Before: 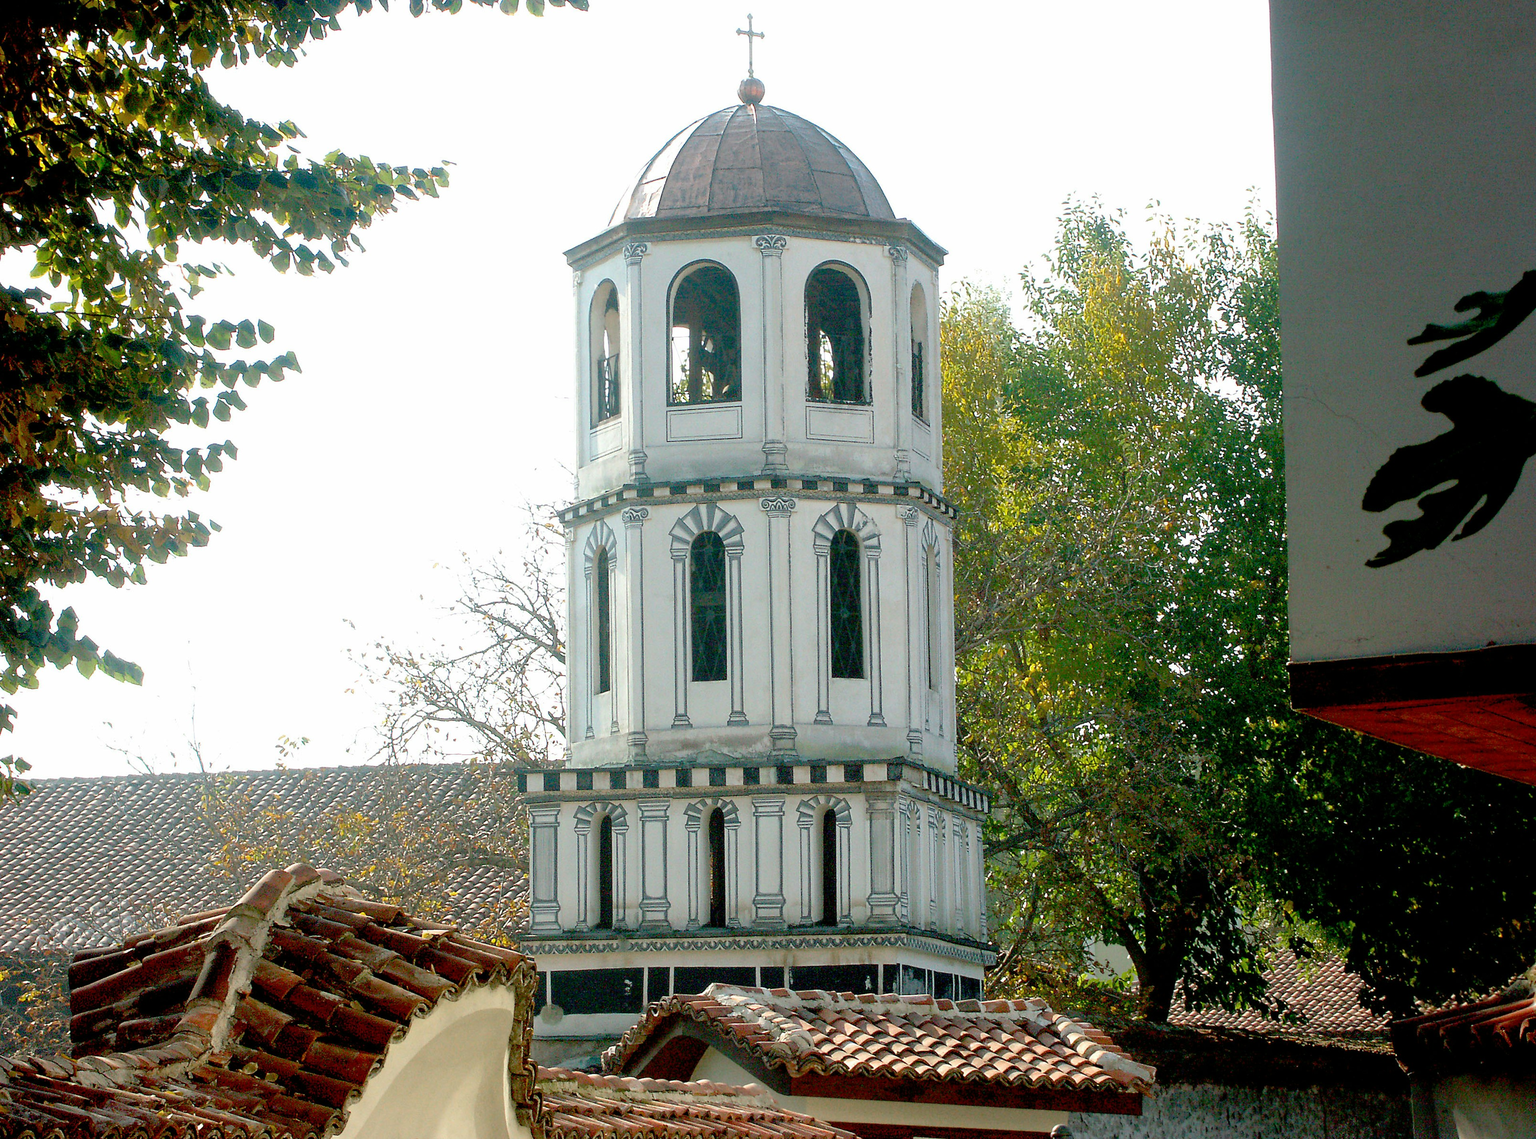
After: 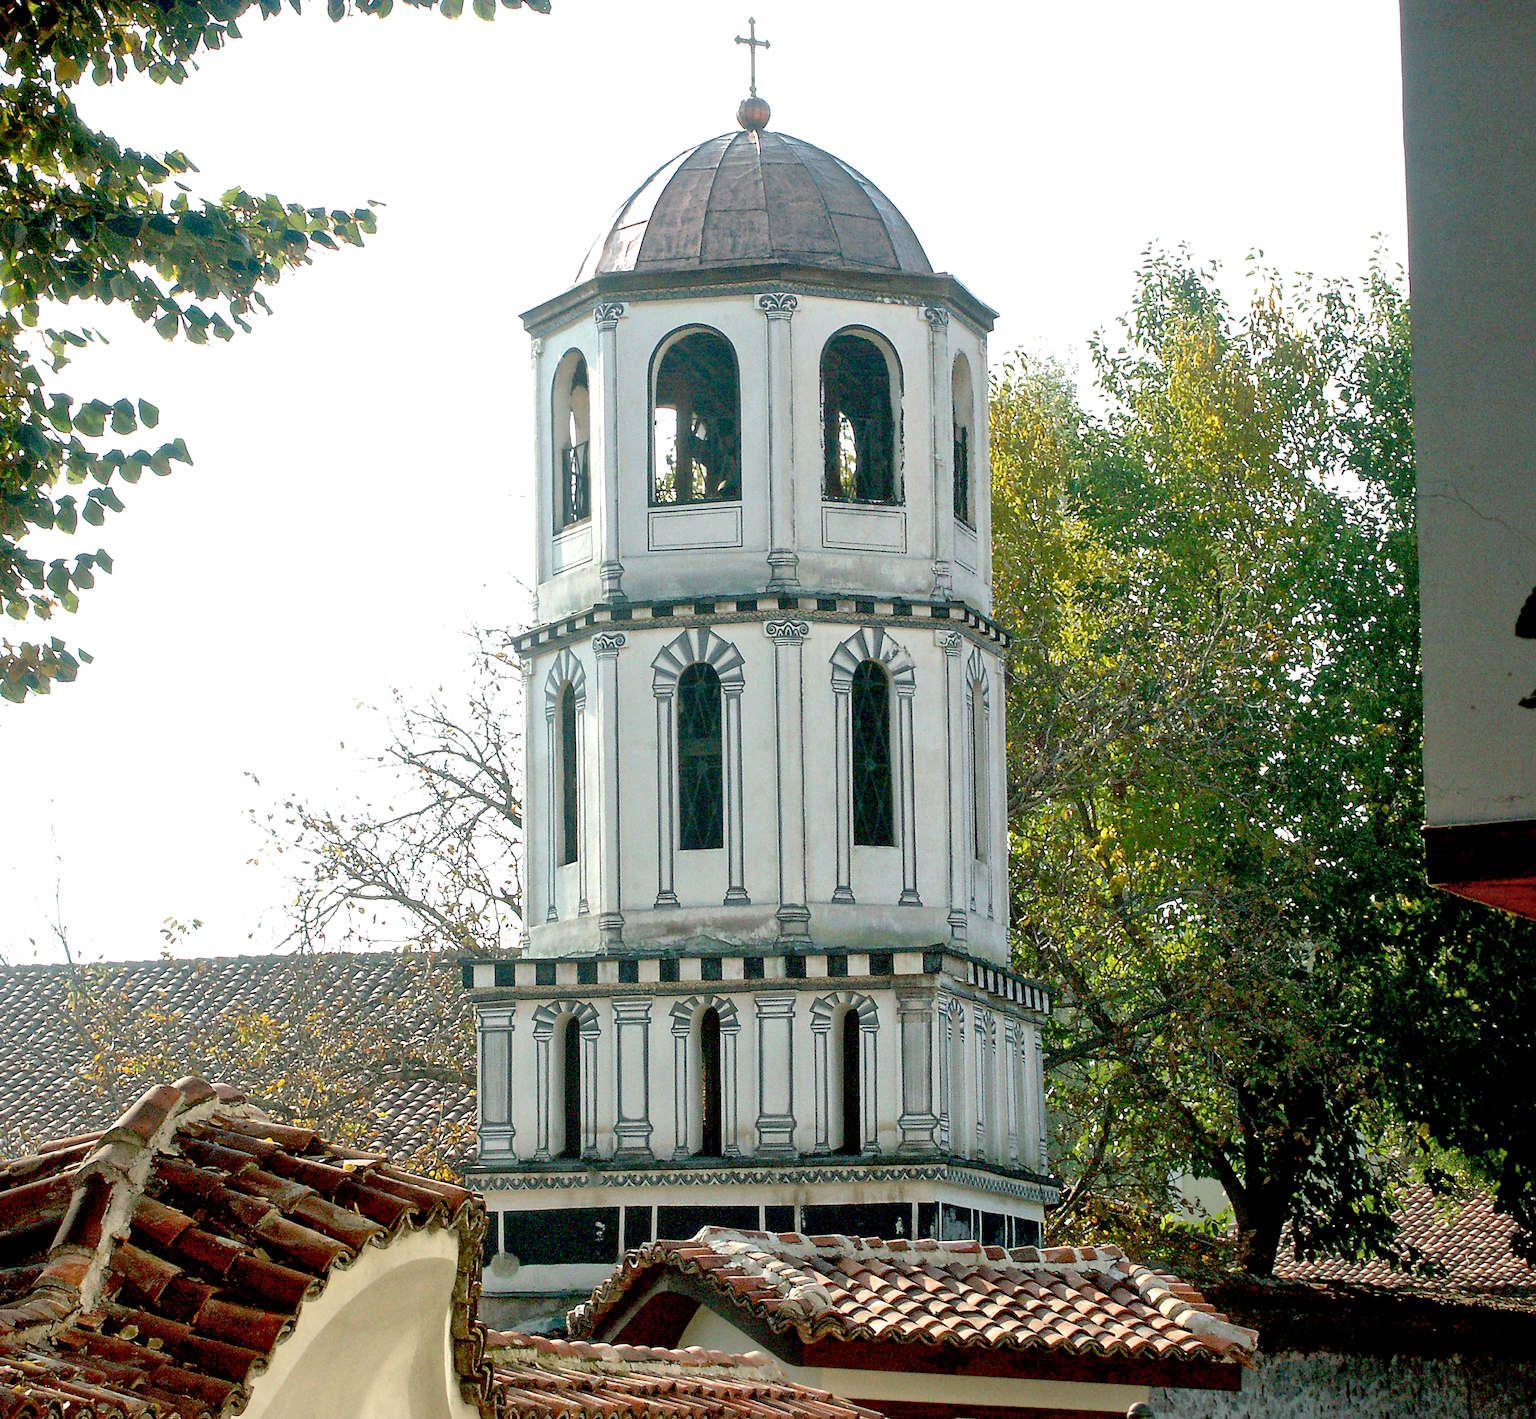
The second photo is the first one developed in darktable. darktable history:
crop and rotate: left 9.607%, right 10.199%
local contrast: mode bilateral grid, contrast 51, coarseness 50, detail 150%, midtone range 0.2
